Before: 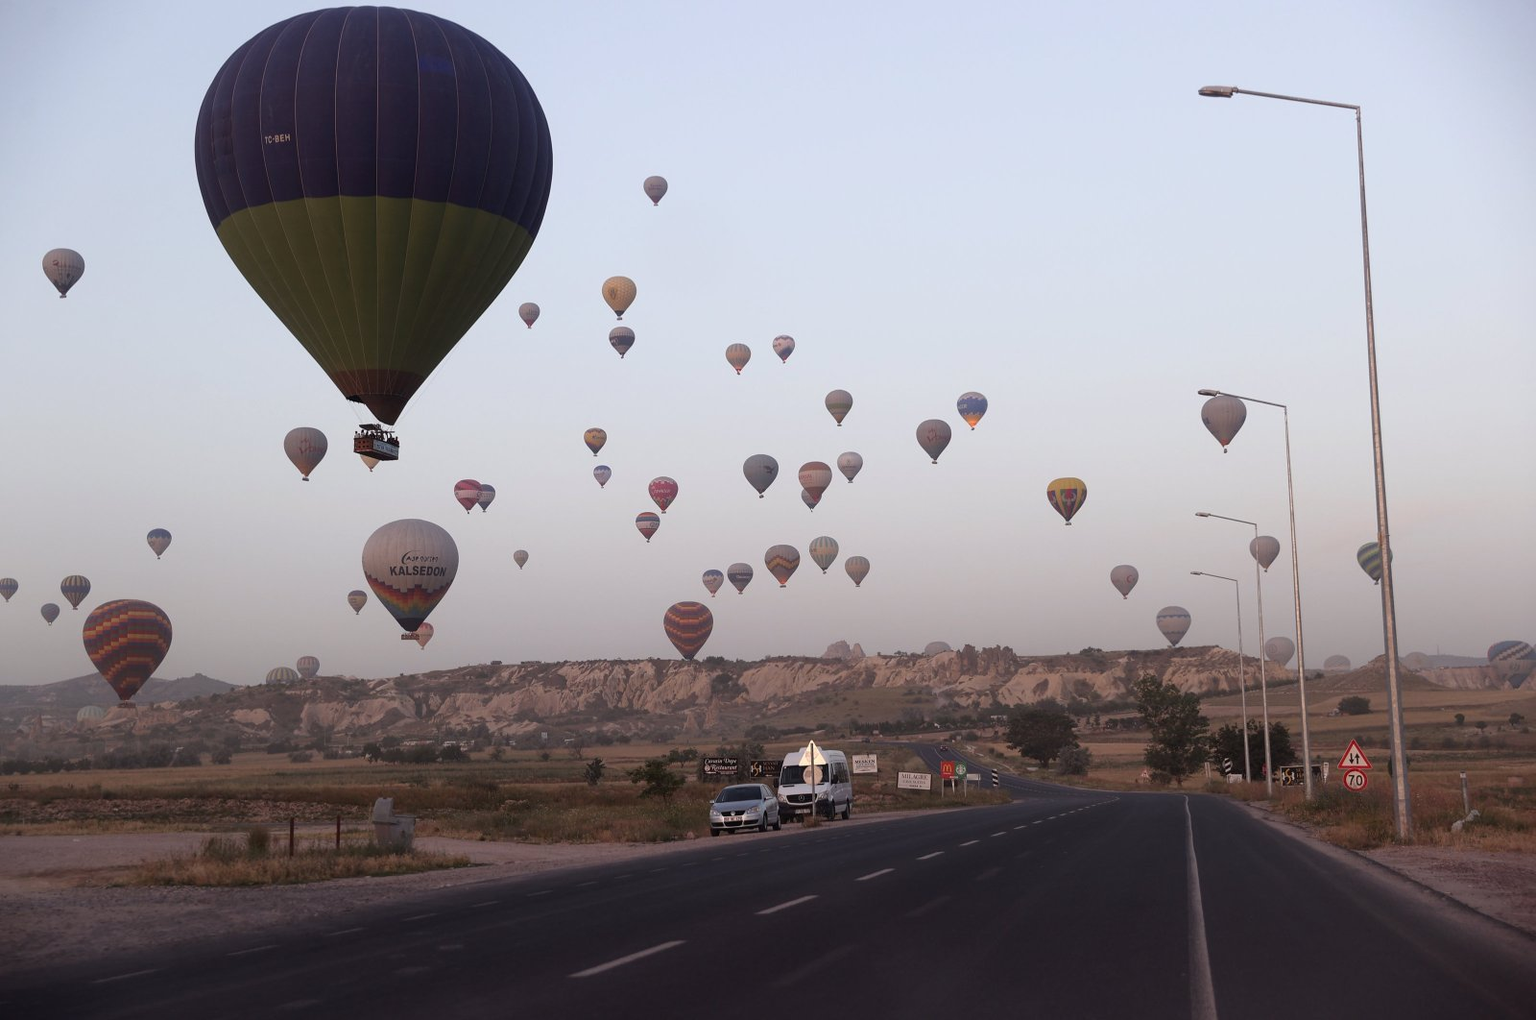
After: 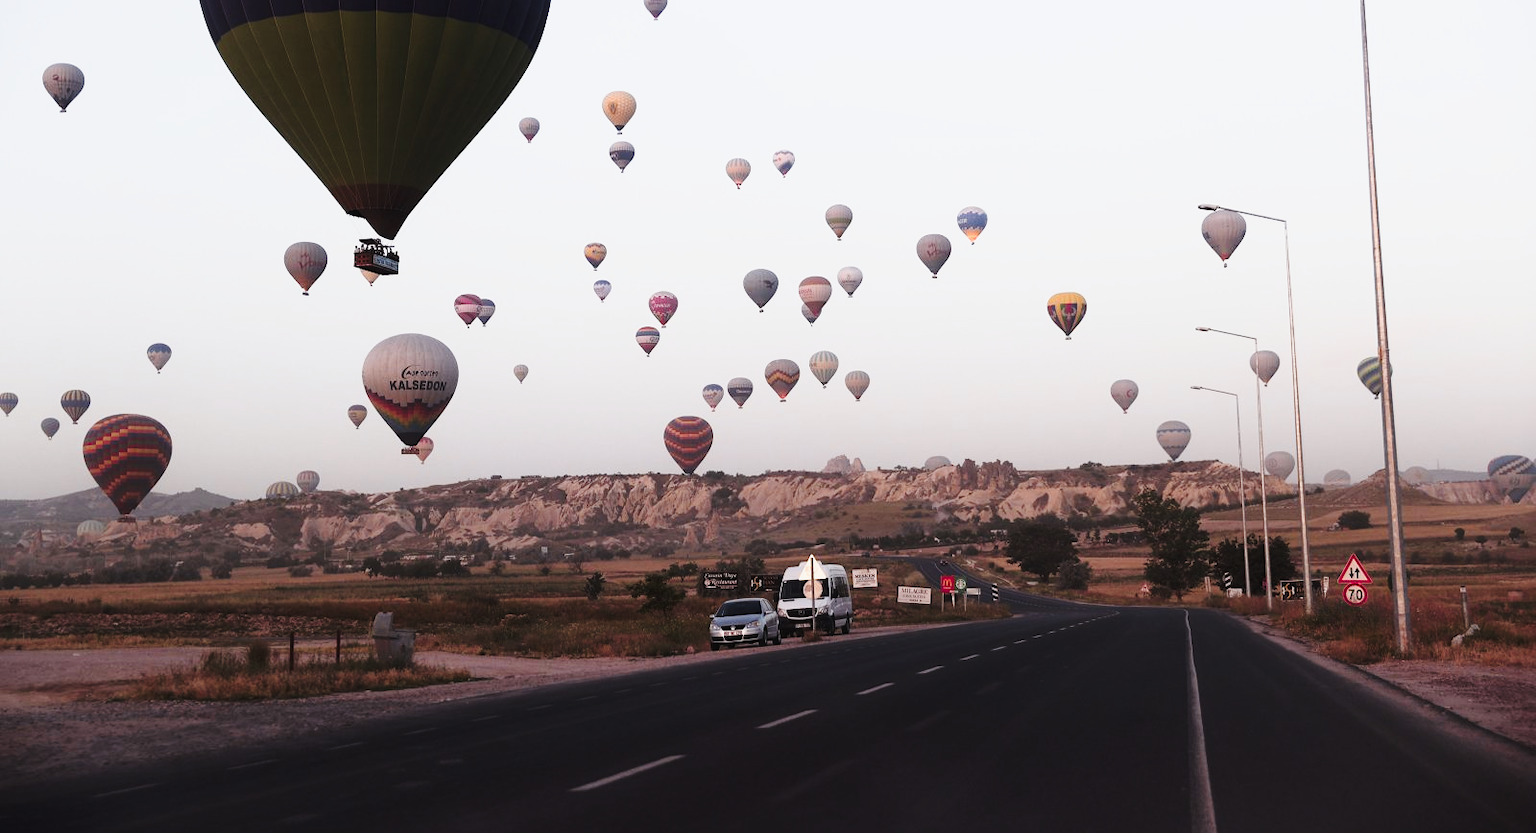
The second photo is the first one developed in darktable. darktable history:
crop and rotate: top 18.249%
tone curve: curves: ch0 [(0.003, 0.023) (0.071, 0.052) (0.249, 0.201) (0.466, 0.557) (0.625, 0.761) (0.783, 0.9) (0.994, 0.968)]; ch1 [(0, 0) (0.262, 0.227) (0.417, 0.386) (0.469, 0.467) (0.502, 0.498) (0.531, 0.521) (0.576, 0.586) (0.612, 0.634) (0.634, 0.68) (0.686, 0.728) (0.994, 0.987)]; ch2 [(0, 0) (0.262, 0.188) (0.385, 0.353) (0.427, 0.424) (0.495, 0.493) (0.518, 0.544) (0.55, 0.579) (0.595, 0.621) (0.644, 0.748) (1, 1)], preserve colors none
shadows and highlights: shadows -1.66, highlights 38.77
color zones: curves: ch1 [(0.29, 0.492) (0.373, 0.185) (0.509, 0.481)]; ch2 [(0.25, 0.462) (0.749, 0.457)]
